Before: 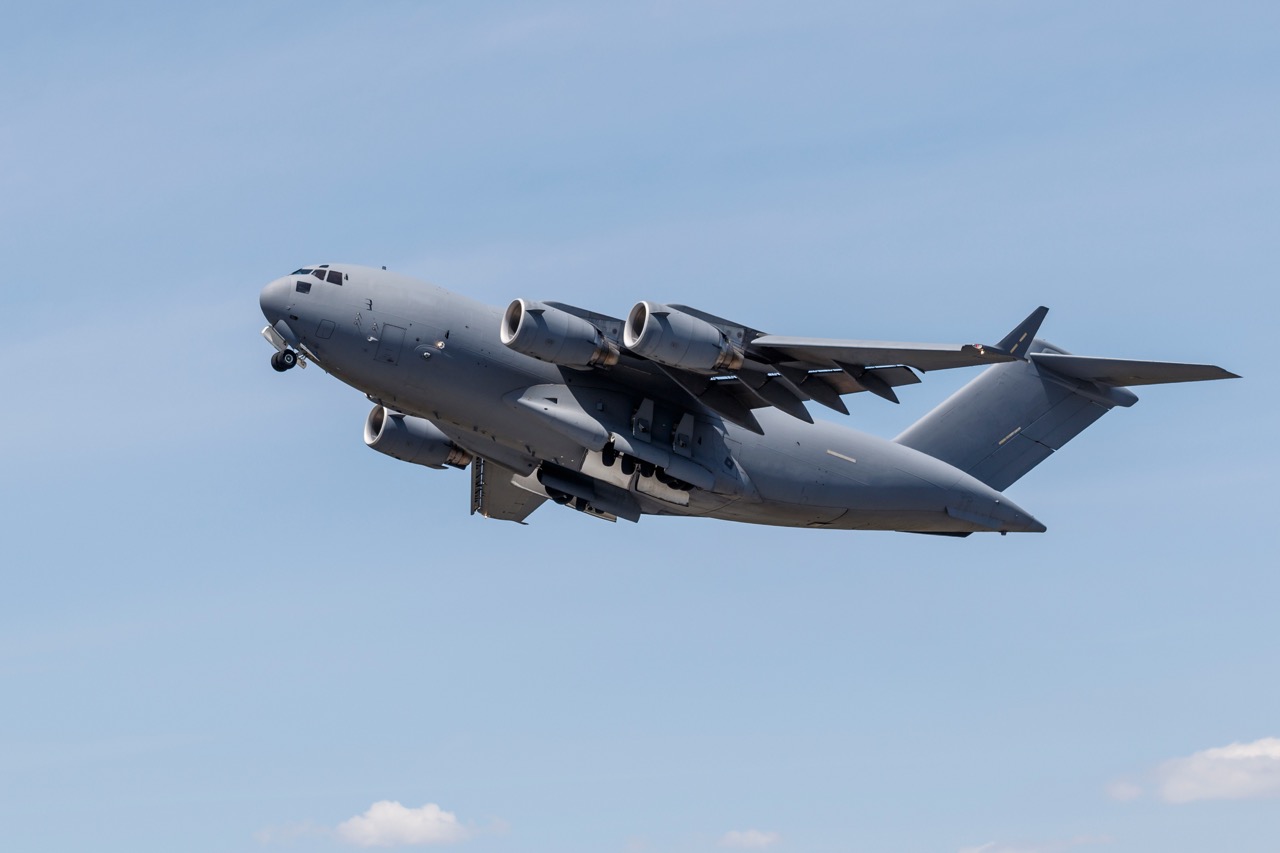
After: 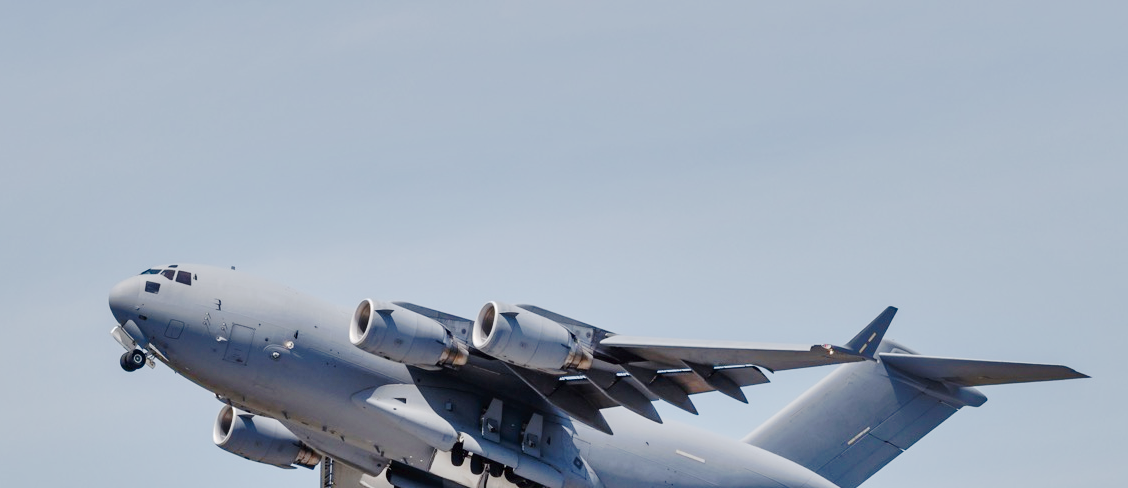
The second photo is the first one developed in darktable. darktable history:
shadows and highlights: shadows 43.71, white point adjustment -1.46, soften with gaussian
crop and rotate: left 11.812%, bottom 42.776%
tone curve: curves: ch0 [(0, 0) (0.003, 0.021) (0.011, 0.033) (0.025, 0.059) (0.044, 0.097) (0.069, 0.141) (0.1, 0.186) (0.136, 0.237) (0.177, 0.298) (0.224, 0.378) (0.277, 0.47) (0.335, 0.542) (0.399, 0.605) (0.468, 0.678) (0.543, 0.724) (0.623, 0.787) (0.709, 0.829) (0.801, 0.875) (0.898, 0.912) (1, 1)], preserve colors none
